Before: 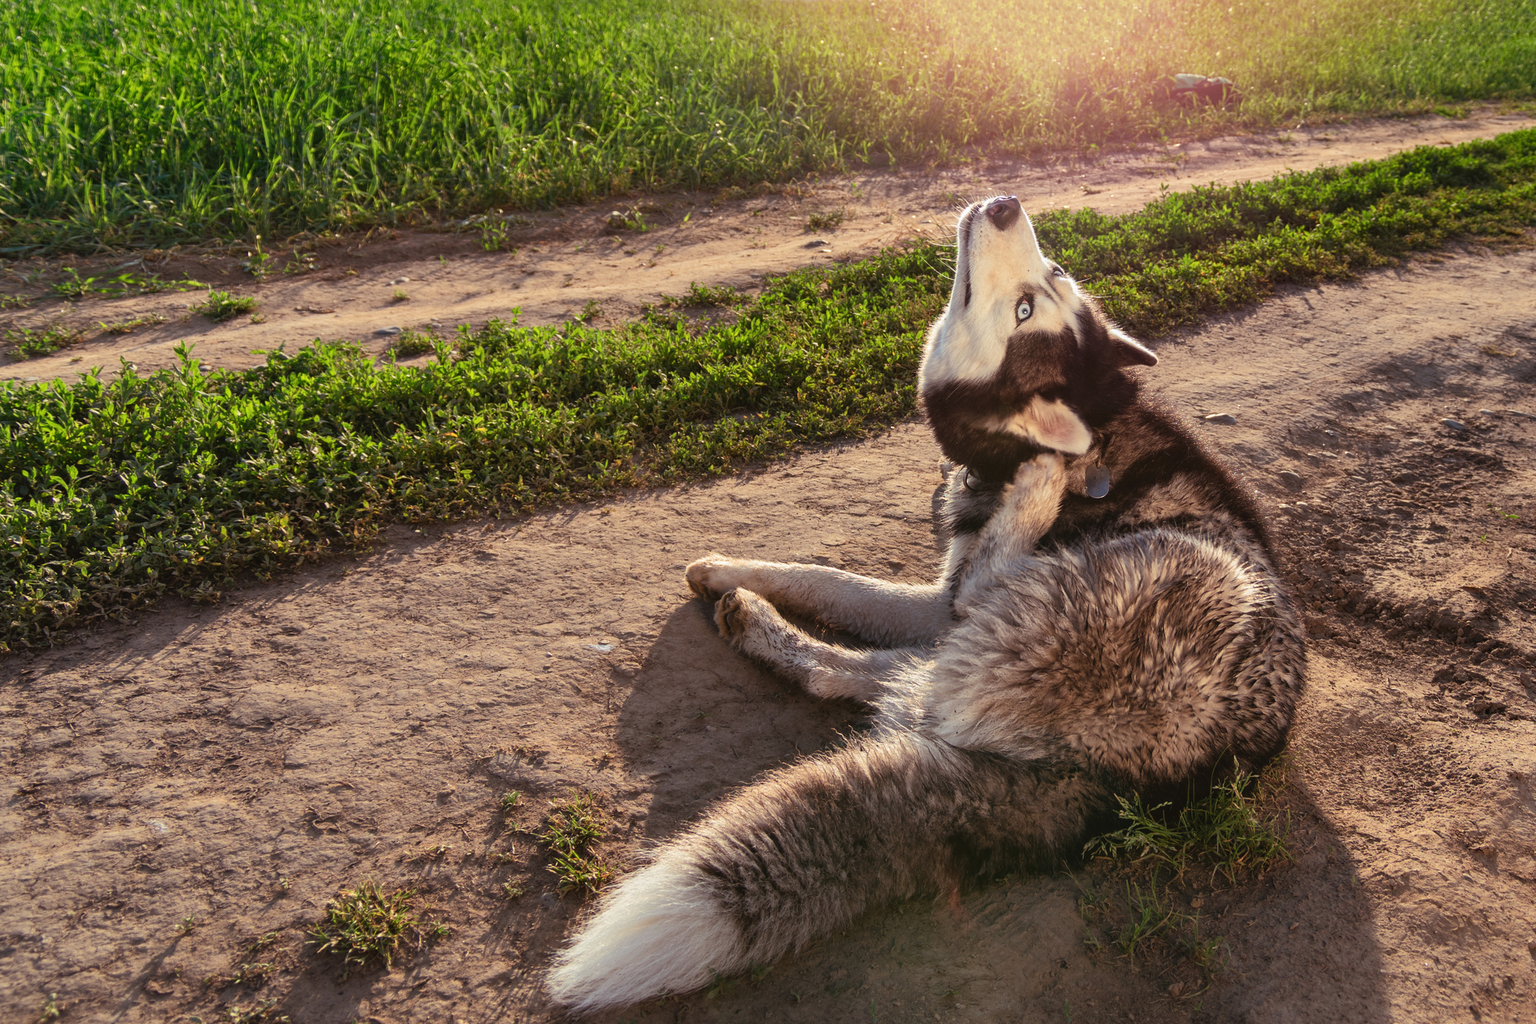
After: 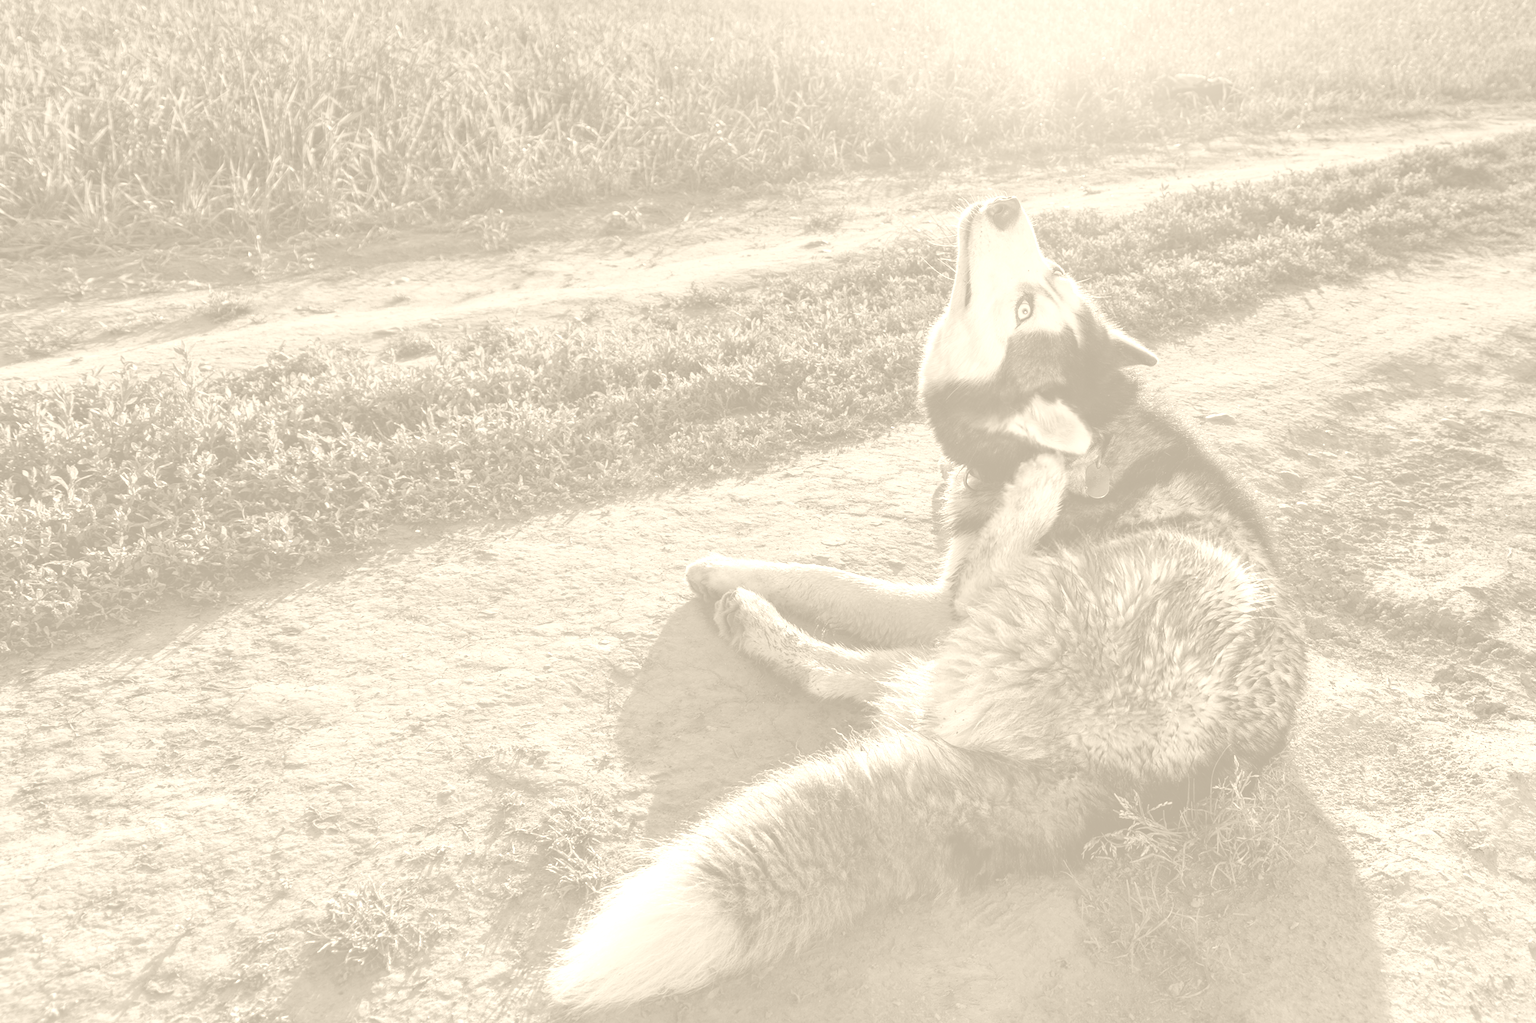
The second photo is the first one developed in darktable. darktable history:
exposure: compensate highlight preservation false
colorize: hue 36°, saturation 71%, lightness 80.79%
graduated density: hue 238.83°, saturation 50%
contrast brightness saturation: contrast -0.11
